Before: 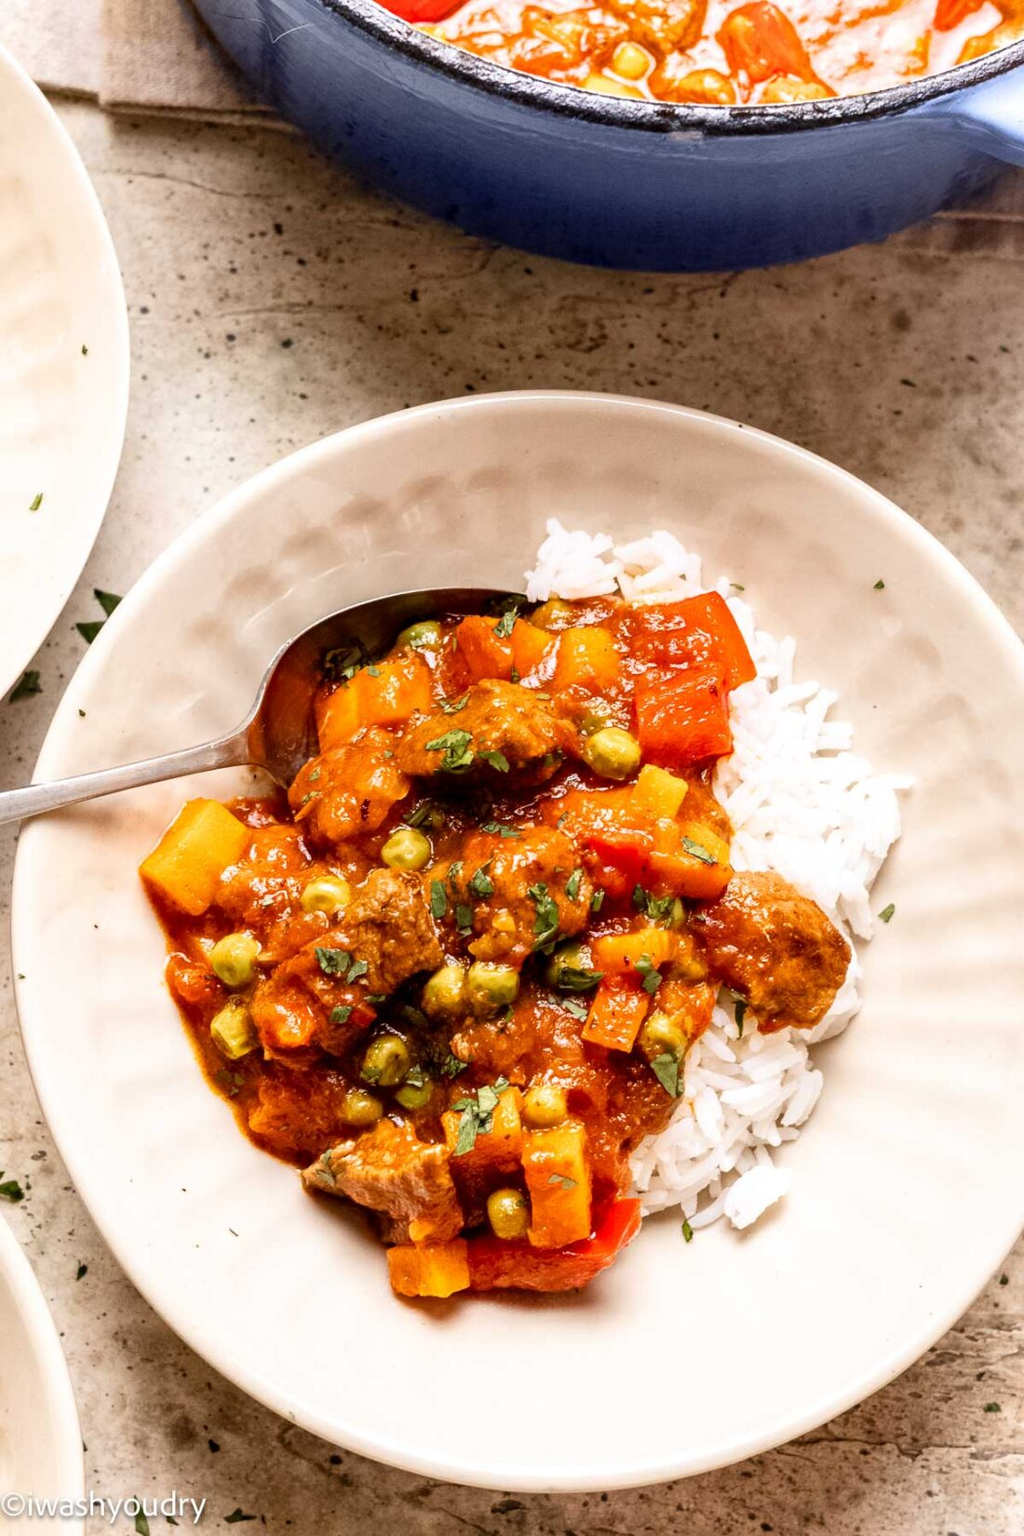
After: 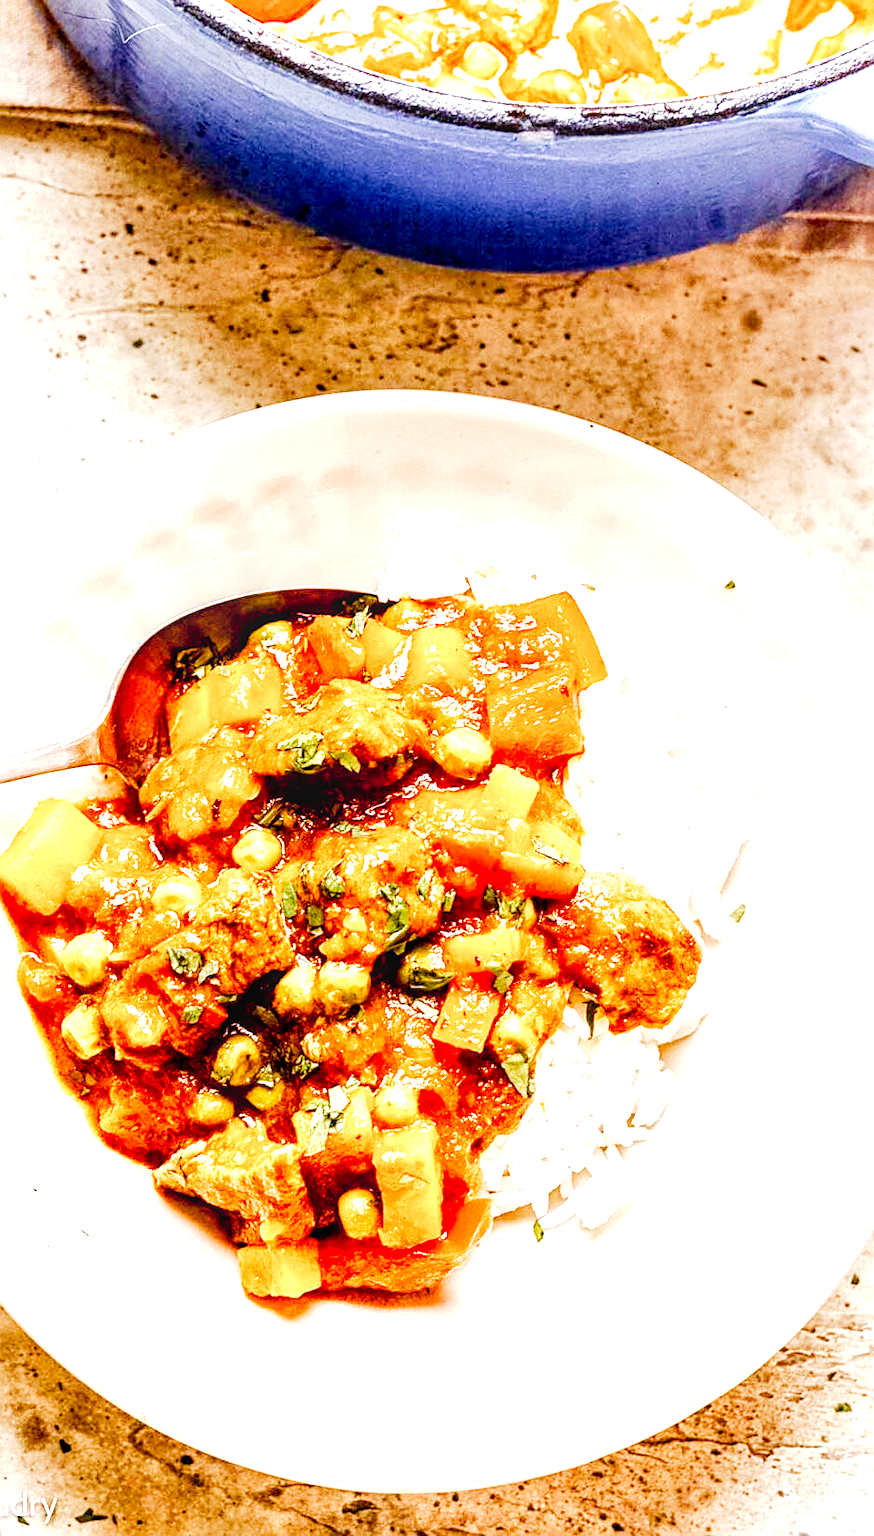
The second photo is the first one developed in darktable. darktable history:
tone curve: curves: ch0 [(0, 0) (0.082, 0.02) (0.129, 0.078) (0.275, 0.301) (0.67, 0.809) (1, 1)], preserve colors none
exposure: black level correction 0, exposure 1.098 EV, compensate exposure bias true, compensate highlight preservation false
crop and rotate: left 14.619%
sharpen: on, module defaults
local contrast: detail 130%
color balance rgb: perceptual saturation grading › global saturation 20%, perceptual saturation grading › highlights -25.356%, perceptual saturation grading › shadows 49.764%, perceptual brilliance grading › mid-tones 9.989%, perceptual brilliance grading › shadows 15.31%
